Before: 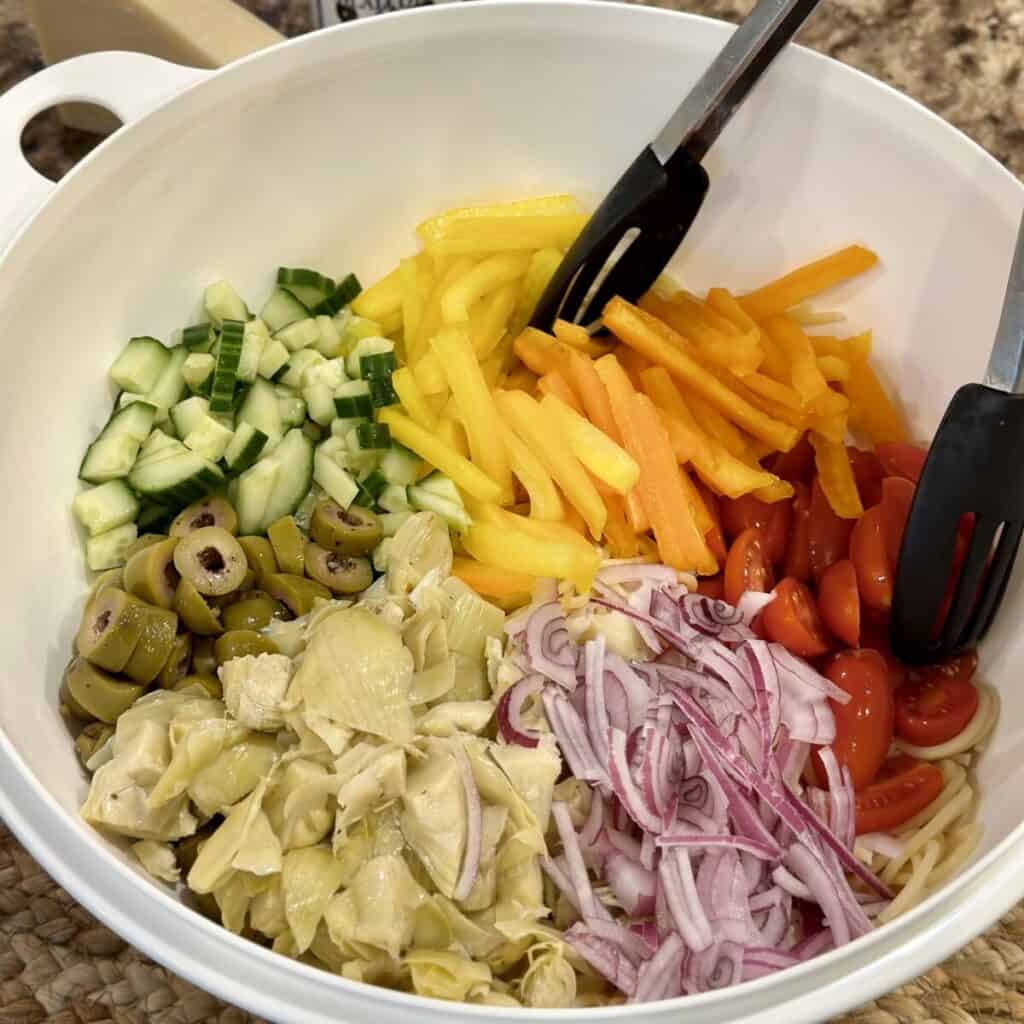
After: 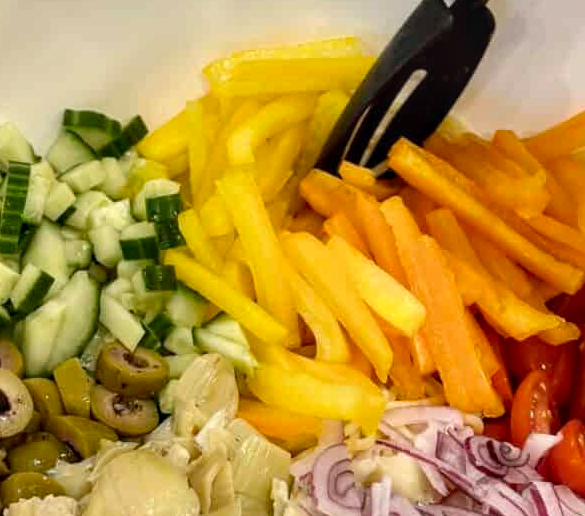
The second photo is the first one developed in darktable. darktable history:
crop: left 20.932%, top 15.471%, right 21.848%, bottom 34.081%
local contrast: on, module defaults
